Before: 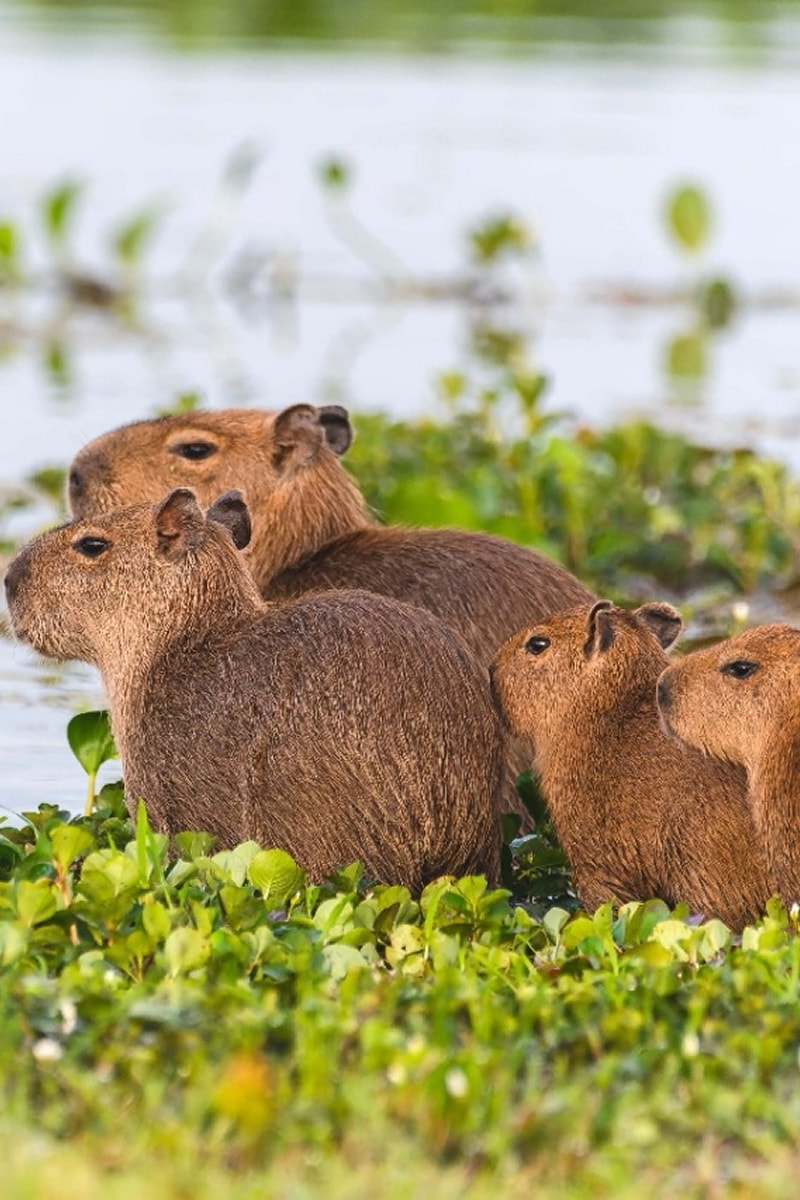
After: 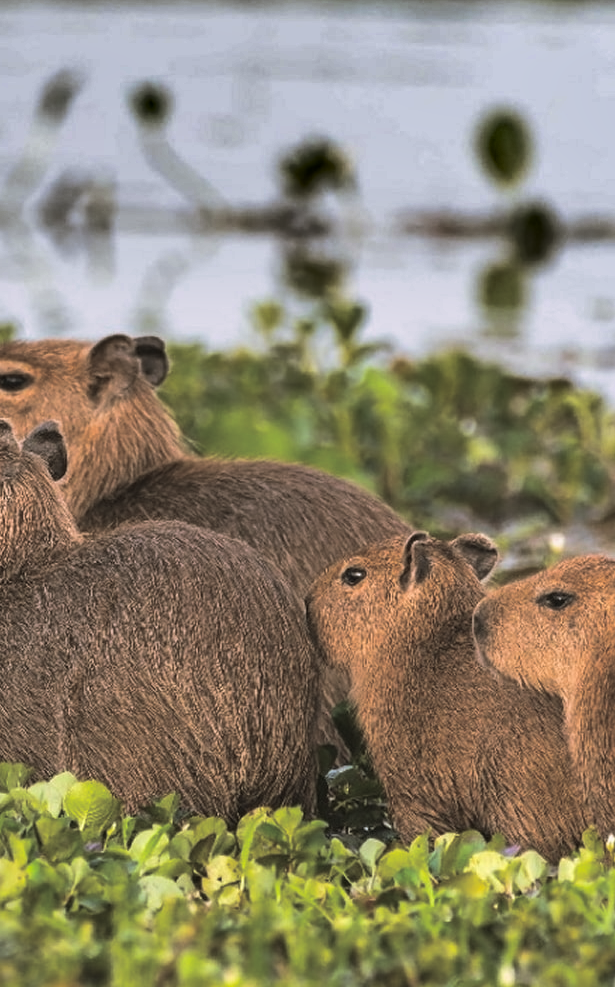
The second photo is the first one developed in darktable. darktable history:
crop: left 23.095%, top 5.827%, bottom 11.854%
split-toning: shadows › hue 46.8°, shadows › saturation 0.17, highlights › hue 316.8°, highlights › saturation 0.27, balance -51.82
shadows and highlights: shadows 24.5, highlights -78.15, soften with gaussian
